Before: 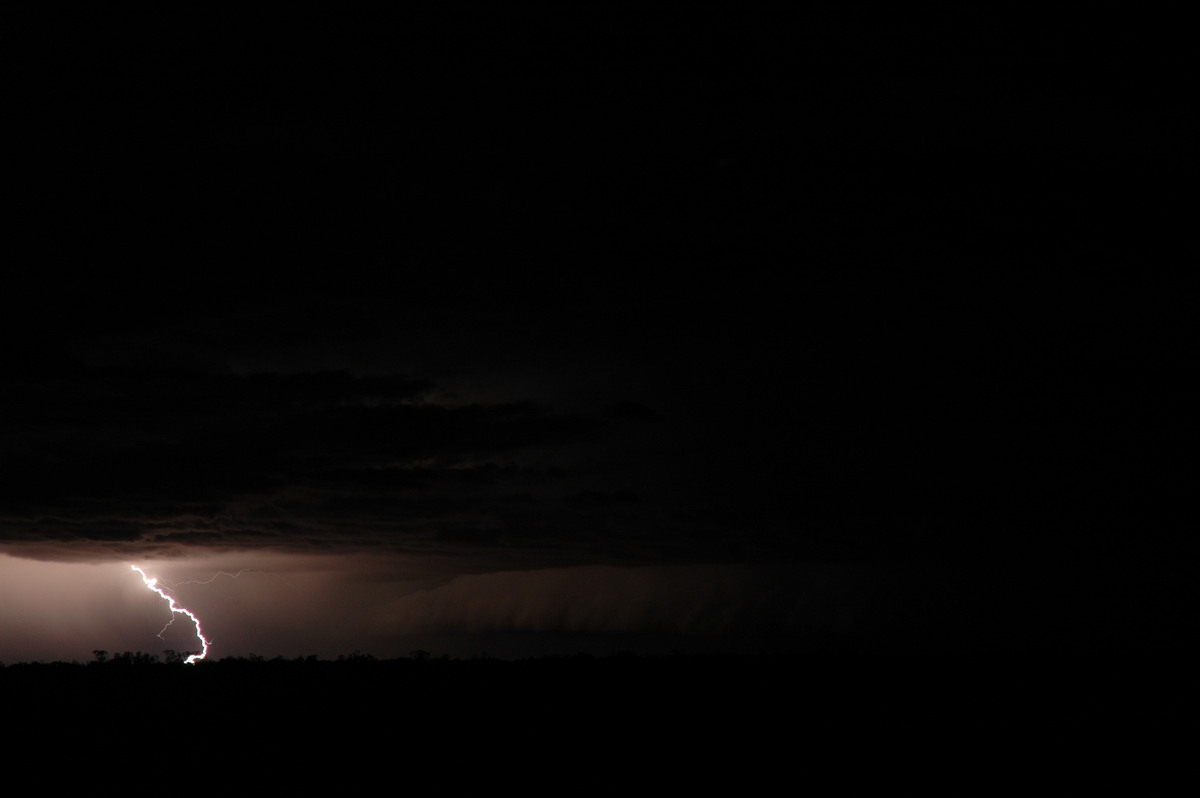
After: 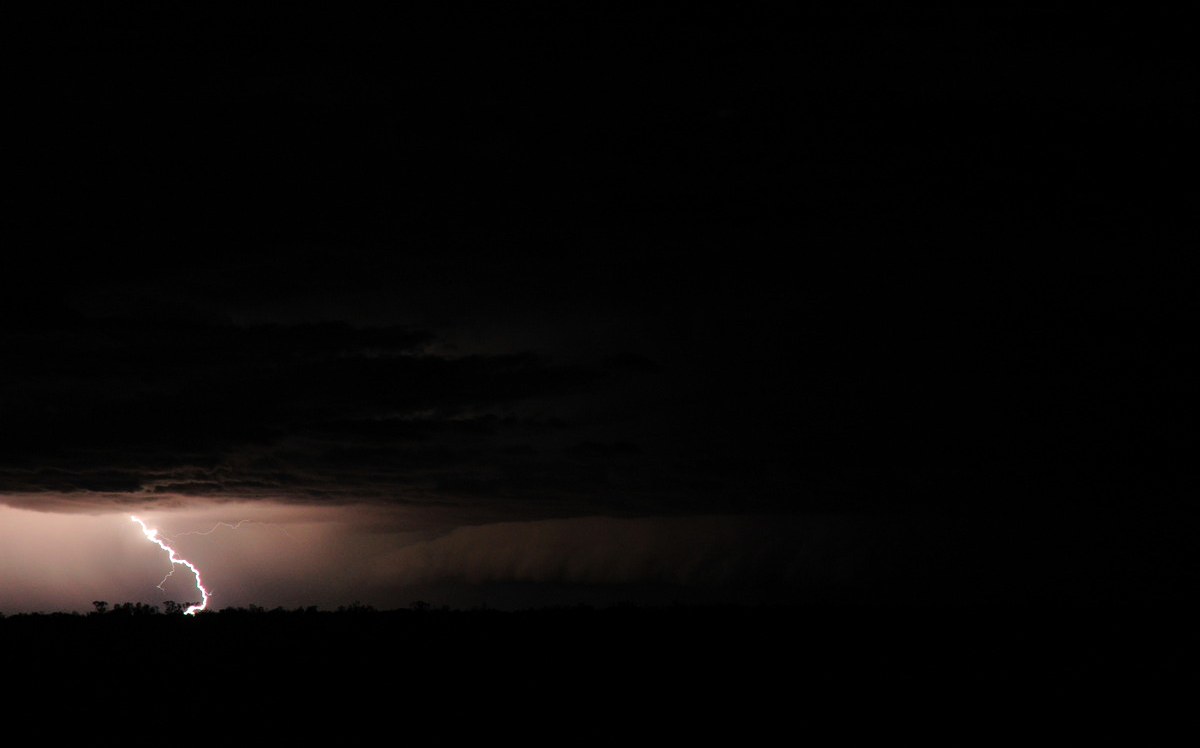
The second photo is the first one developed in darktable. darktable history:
crop and rotate: top 6.25%
tone equalizer: -7 EV 0.15 EV, -6 EV 0.6 EV, -5 EV 1.15 EV, -4 EV 1.33 EV, -3 EV 1.15 EV, -2 EV 0.6 EV, -1 EV 0.15 EV, mask exposure compensation -0.5 EV
